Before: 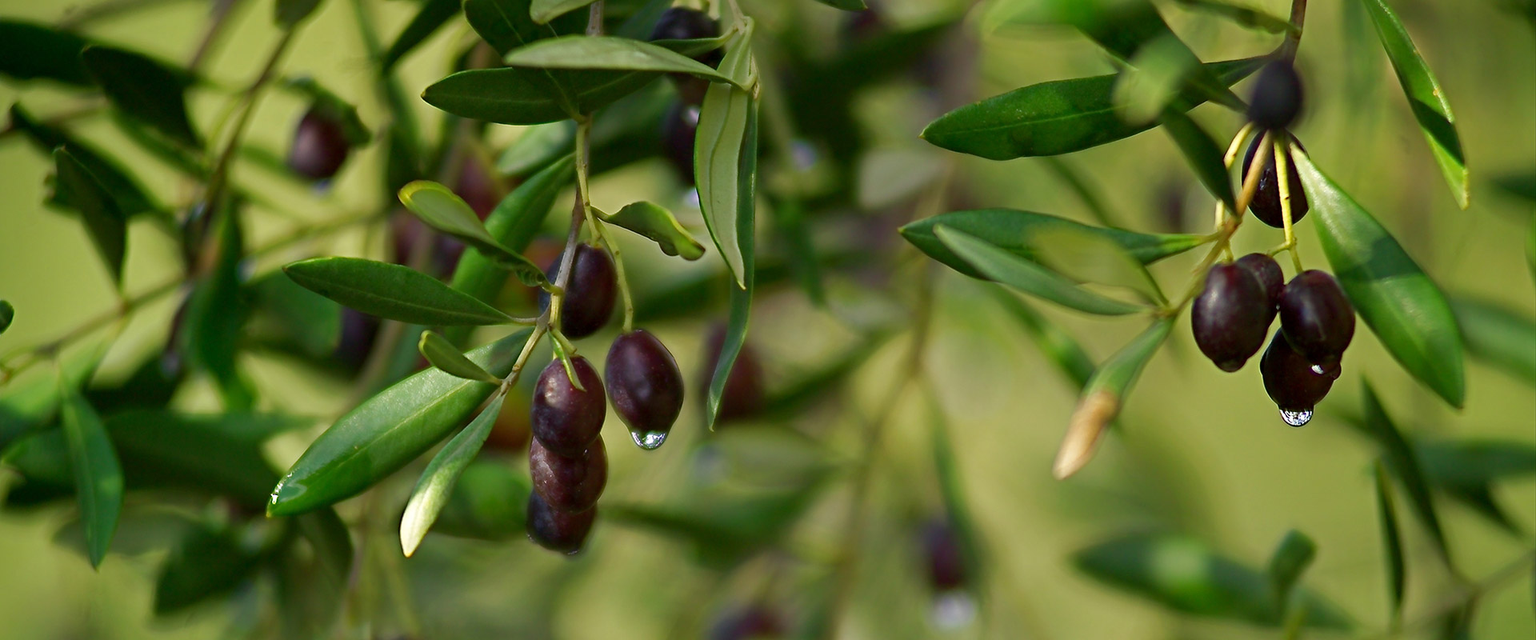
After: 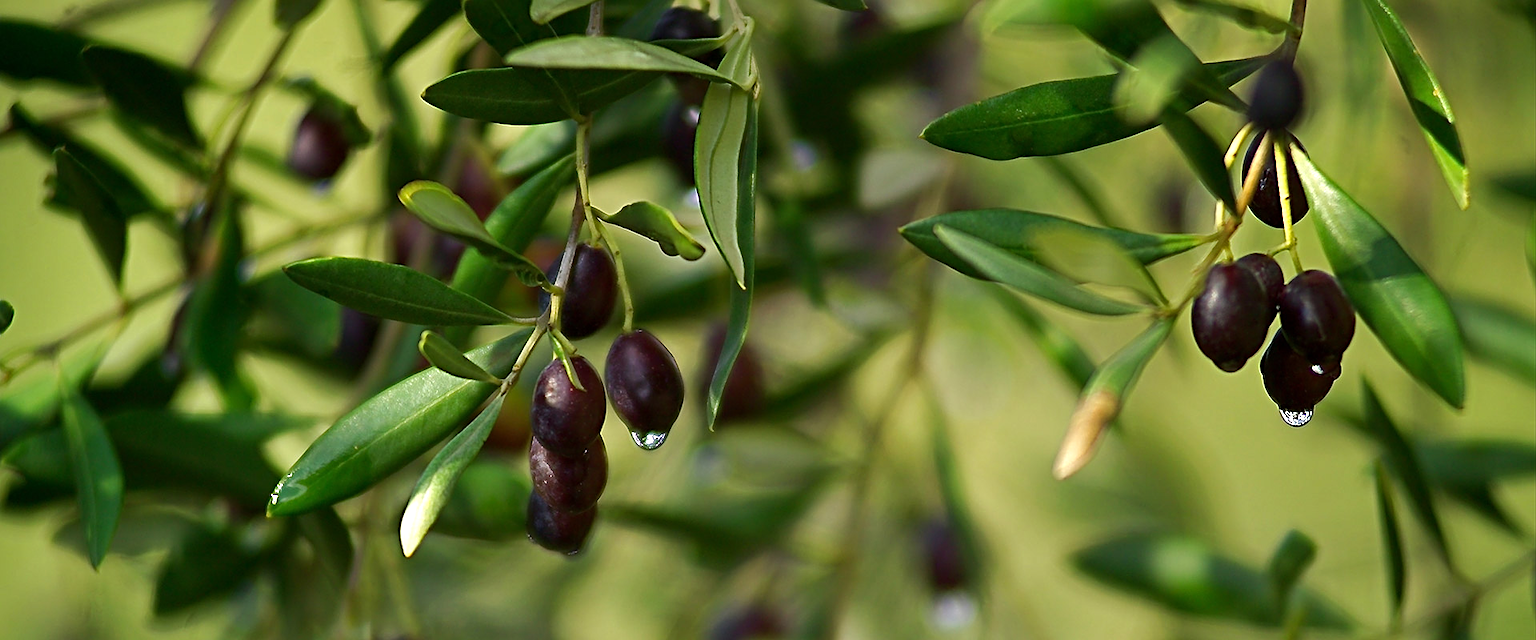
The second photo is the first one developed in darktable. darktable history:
tone equalizer: -8 EV -0.395 EV, -7 EV -0.402 EV, -6 EV -0.36 EV, -5 EV -0.183 EV, -3 EV 0.241 EV, -2 EV 0.315 EV, -1 EV 0.41 EV, +0 EV 0.433 EV, edges refinement/feathering 500, mask exposure compensation -1.57 EV, preserve details no
sharpen: on, module defaults
